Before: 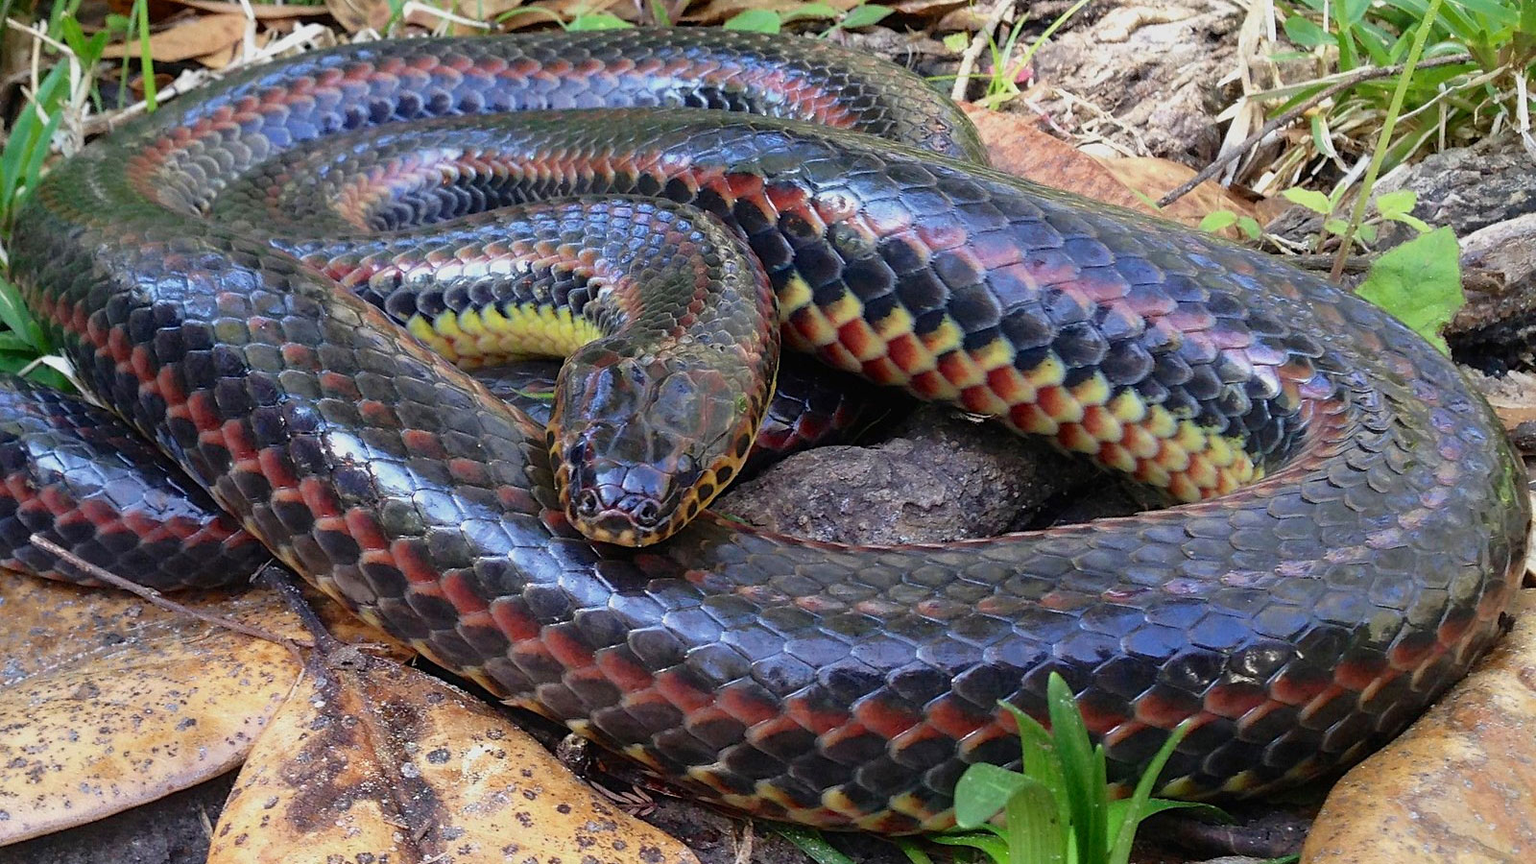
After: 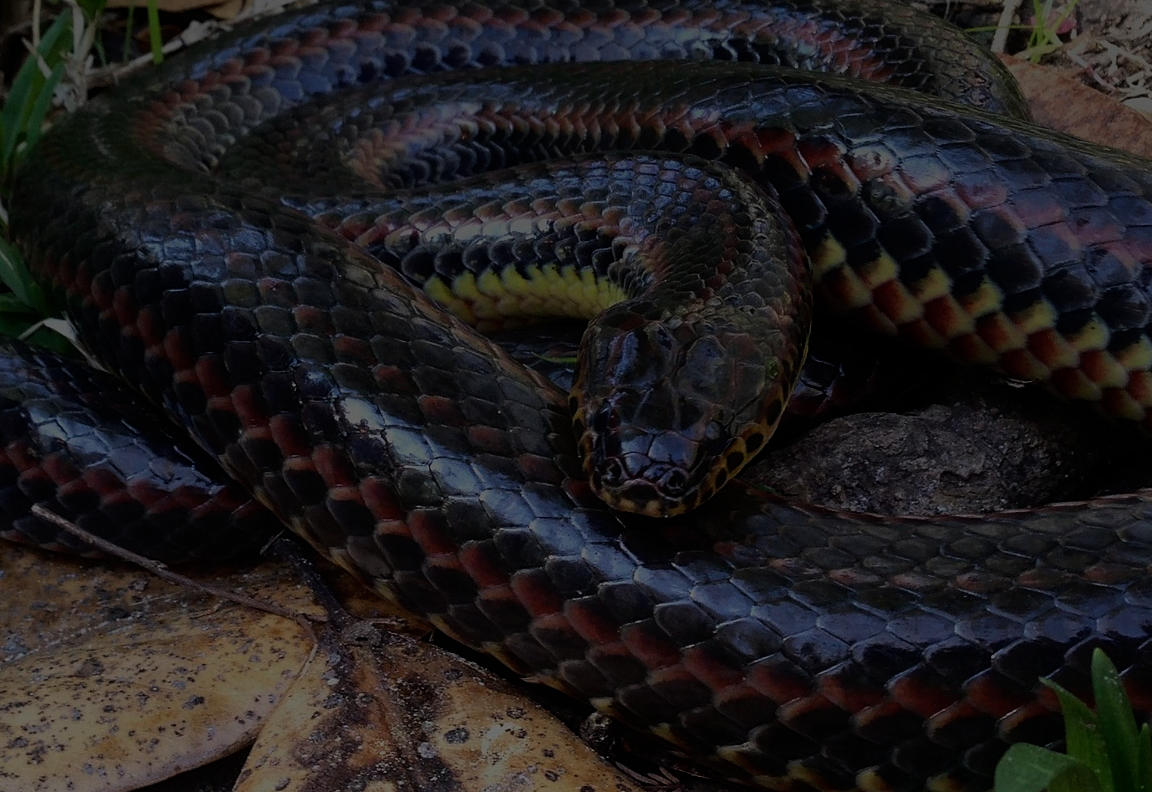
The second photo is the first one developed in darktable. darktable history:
rgb curve: curves: ch0 [(0, 0) (0.136, 0.078) (0.262, 0.245) (0.414, 0.42) (1, 1)], compensate middle gray true, preserve colors basic power
exposure: exposure -2.446 EV, compensate highlight preservation false
crop: top 5.803%, right 27.864%, bottom 5.804%
graduated density: on, module defaults
